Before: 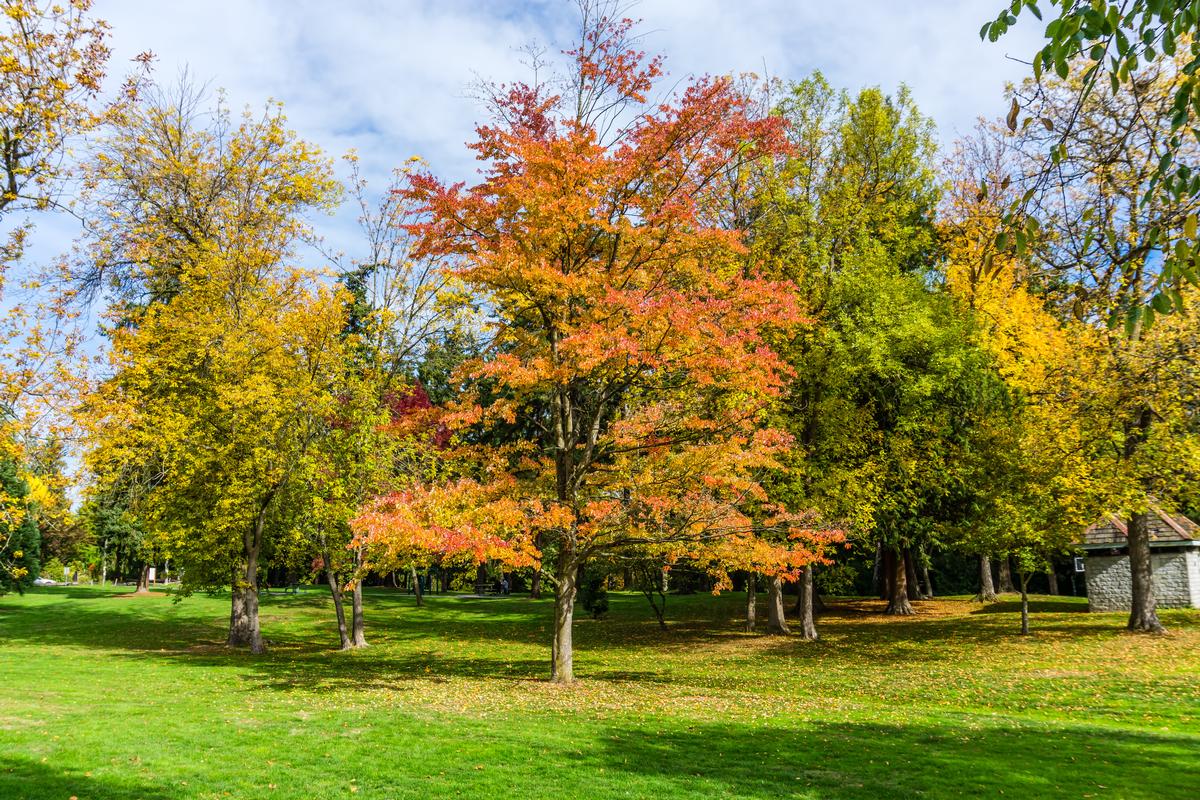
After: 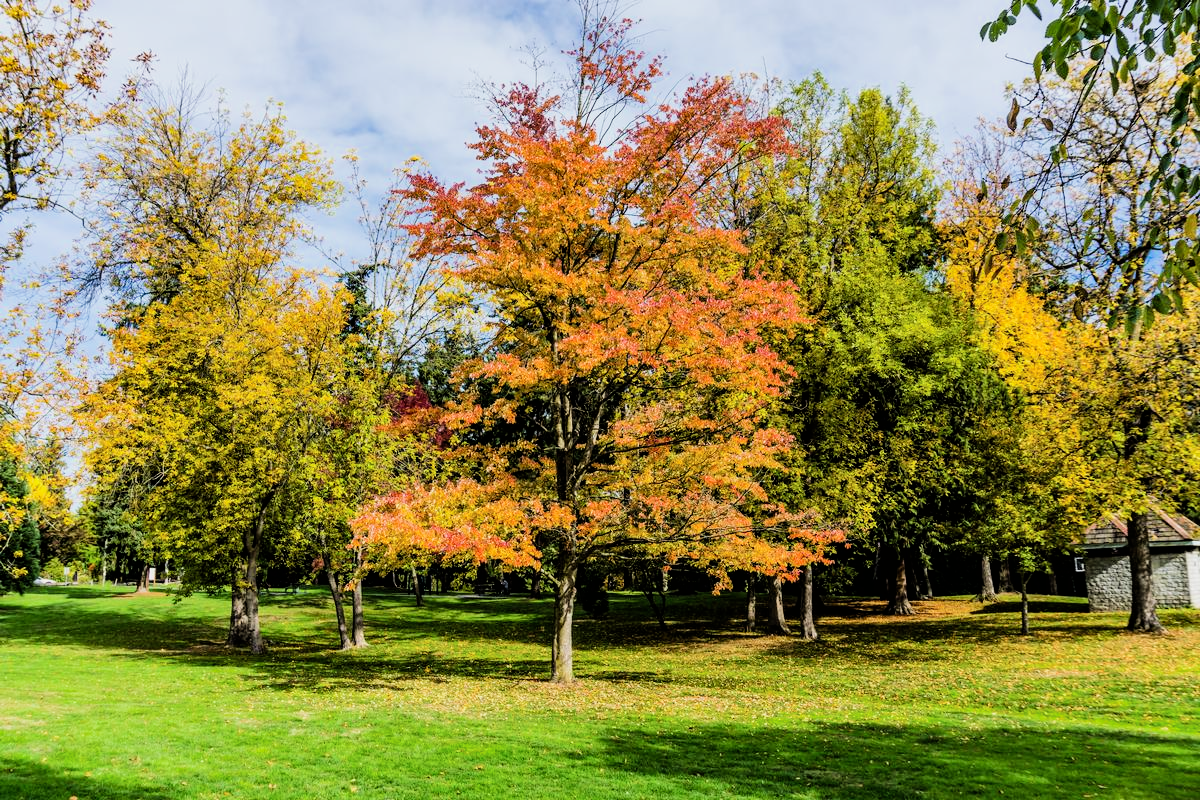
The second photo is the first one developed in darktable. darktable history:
filmic rgb: black relative exposure -5 EV, hardness 2.88, contrast 1.3
shadows and highlights: shadows 37.27, highlights -28.18, soften with gaussian
levels: levels [0, 0.476, 0.951]
